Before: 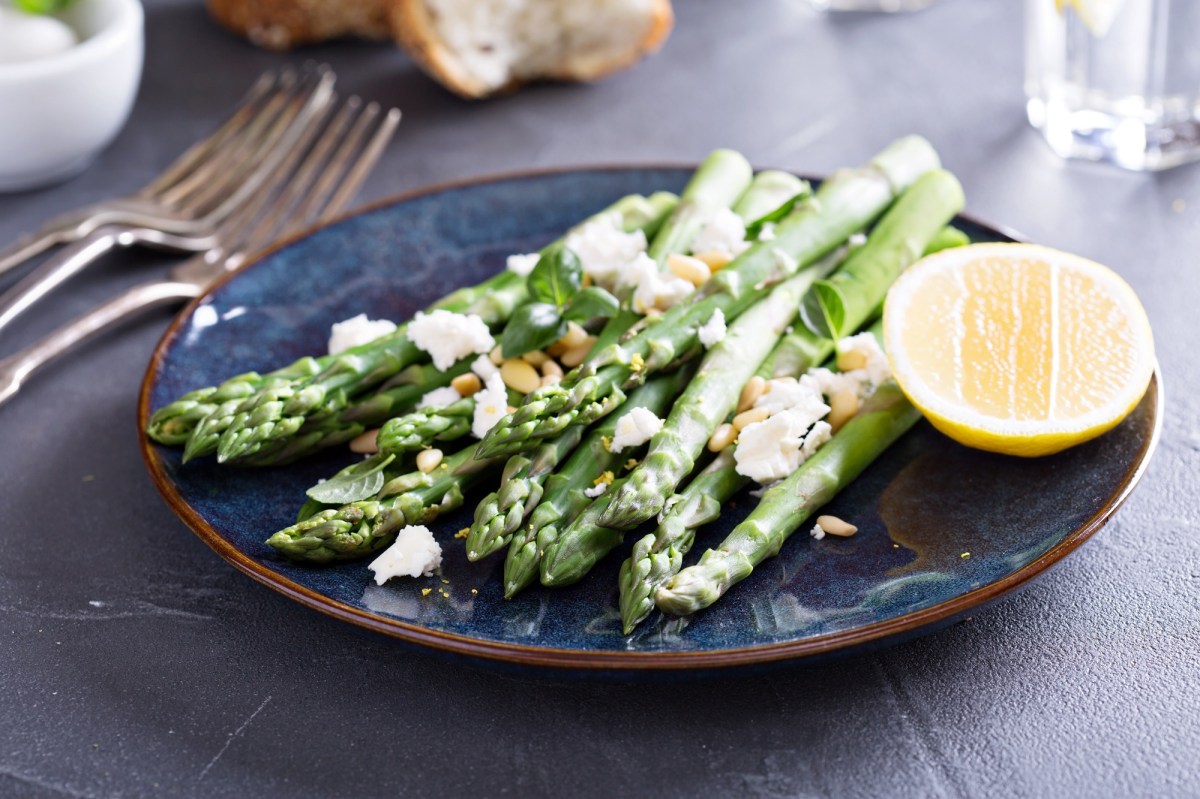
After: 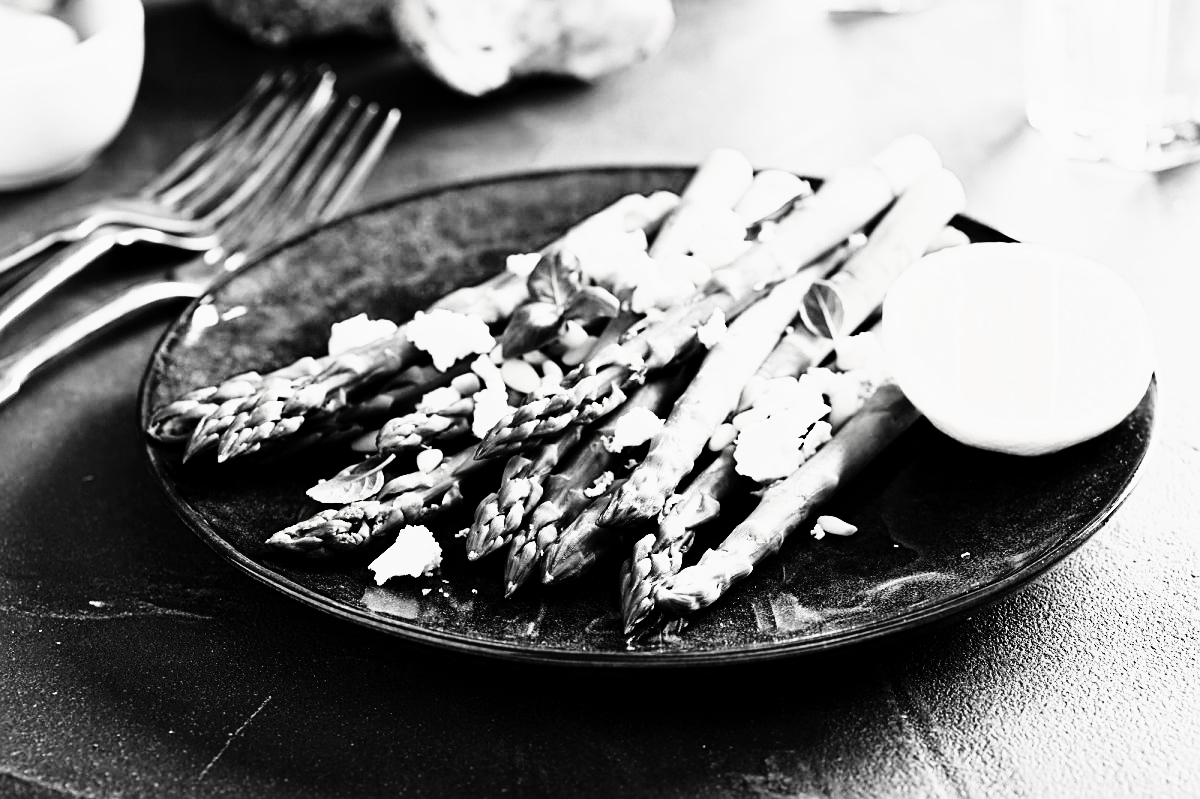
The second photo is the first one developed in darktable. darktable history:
sharpen: amount 0.49
tone curve: curves: ch0 [(0, 0) (0.003, 0.001) (0.011, 0.005) (0.025, 0.01) (0.044, 0.016) (0.069, 0.019) (0.1, 0.024) (0.136, 0.03) (0.177, 0.045) (0.224, 0.071) (0.277, 0.122) (0.335, 0.202) (0.399, 0.326) (0.468, 0.471) (0.543, 0.638) (0.623, 0.798) (0.709, 0.913) (0.801, 0.97) (0.898, 0.983) (1, 1)], color space Lab, independent channels, preserve colors none
filmic rgb: black relative exposure -5.04 EV, white relative exposure 3.56 EV, hardness 3.18, contrast 1.19, highlights saturation mix -49.14%, color science v4 (2020), iterations of high-quality reconstruction 0
